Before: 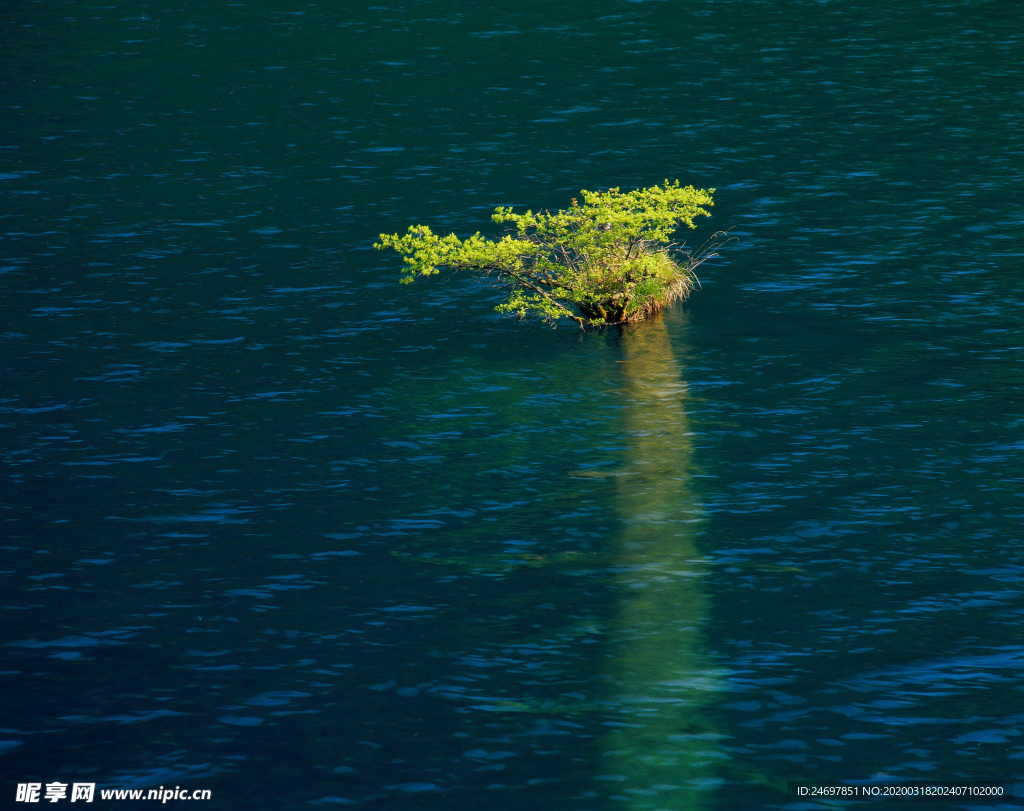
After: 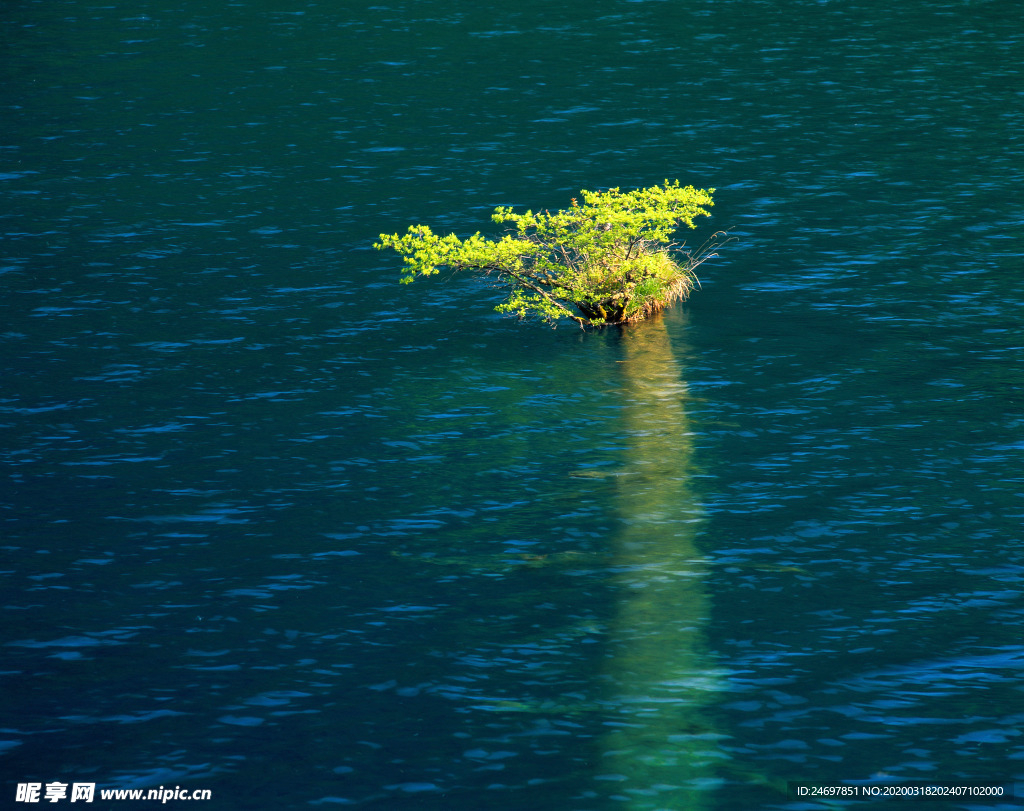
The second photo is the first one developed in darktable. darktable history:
base curve: curves: ch0 [(0, 0) (0.557, 0.834) (1, 1)]
